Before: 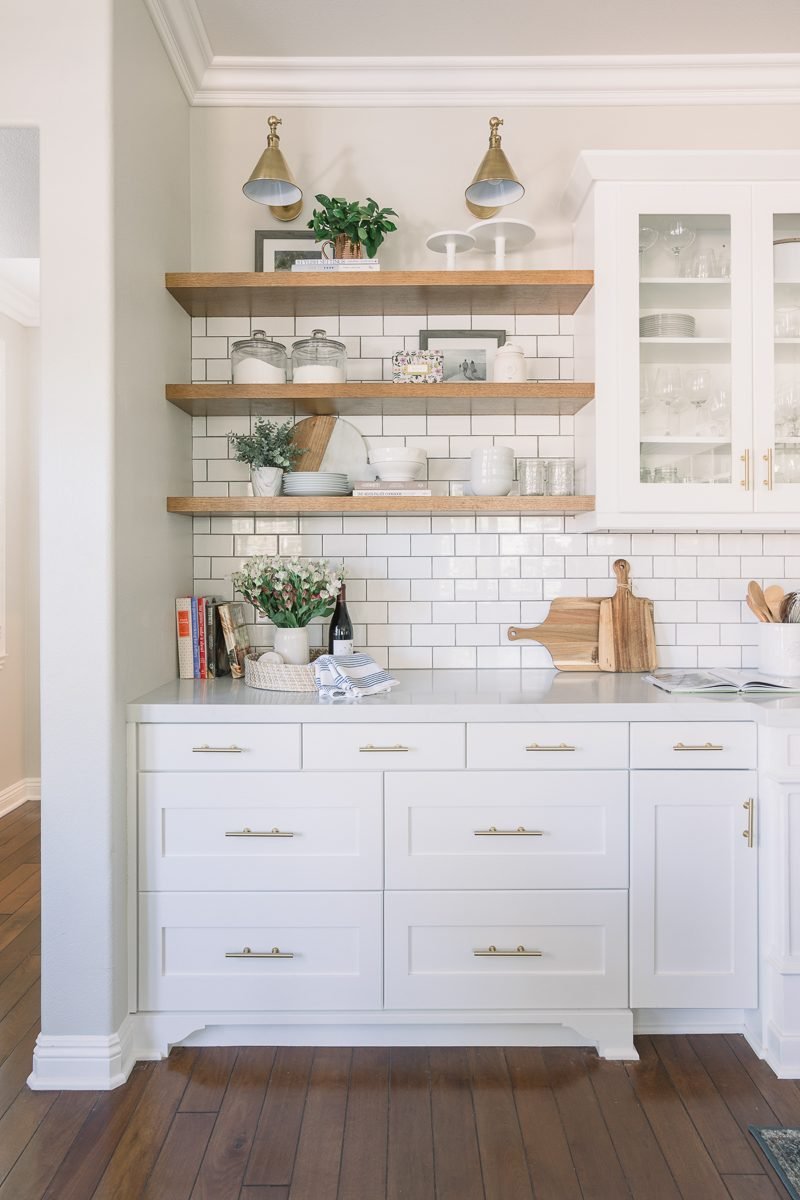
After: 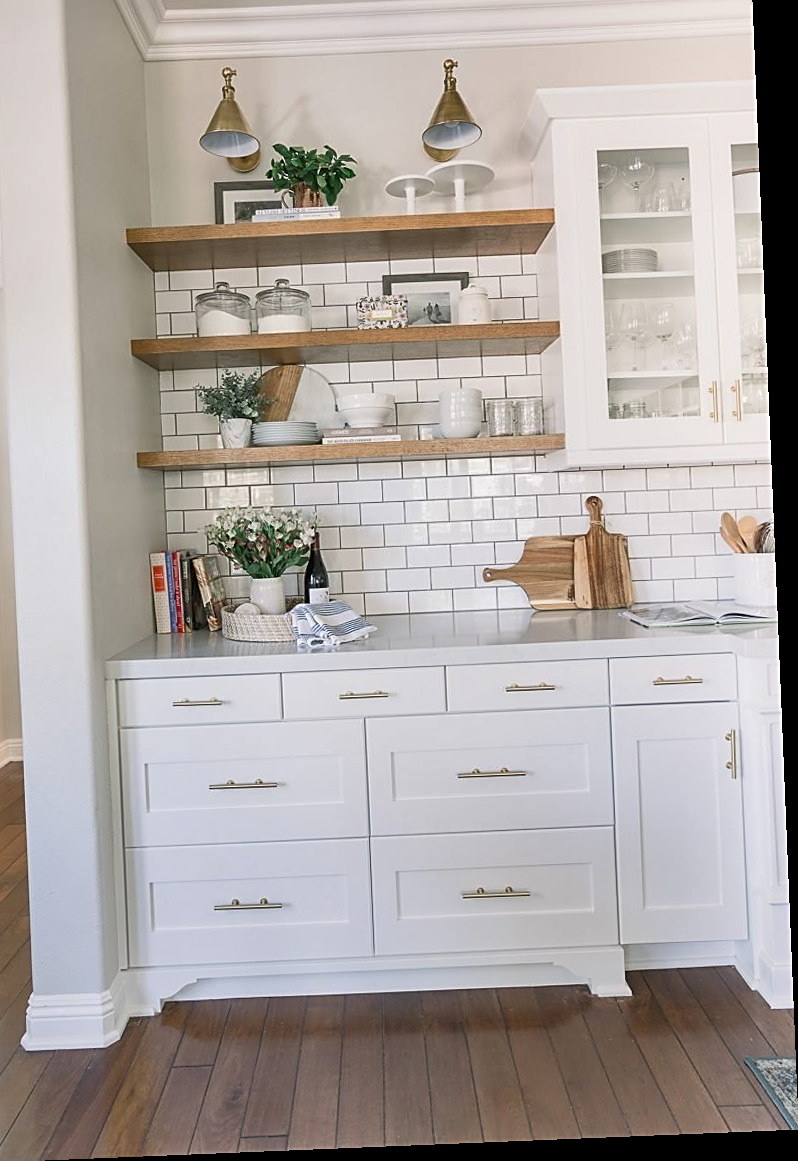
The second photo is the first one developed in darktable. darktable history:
sharpen: on, module defaults
shadows and highlights: soften with gaussian
crop and rotate: angle 2.35°, left 5.932%, top 5.699%
contrast brightness saturation: saturation -0.037
